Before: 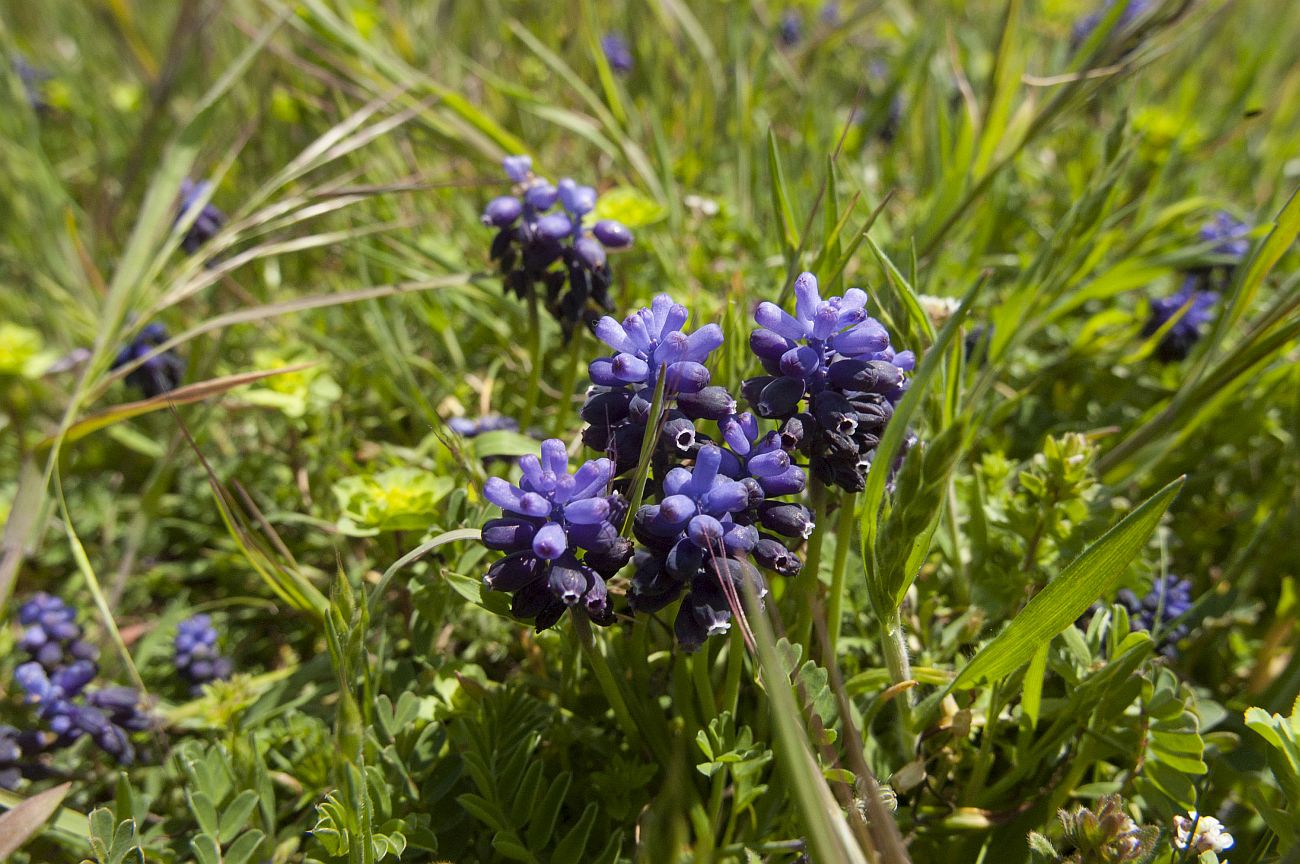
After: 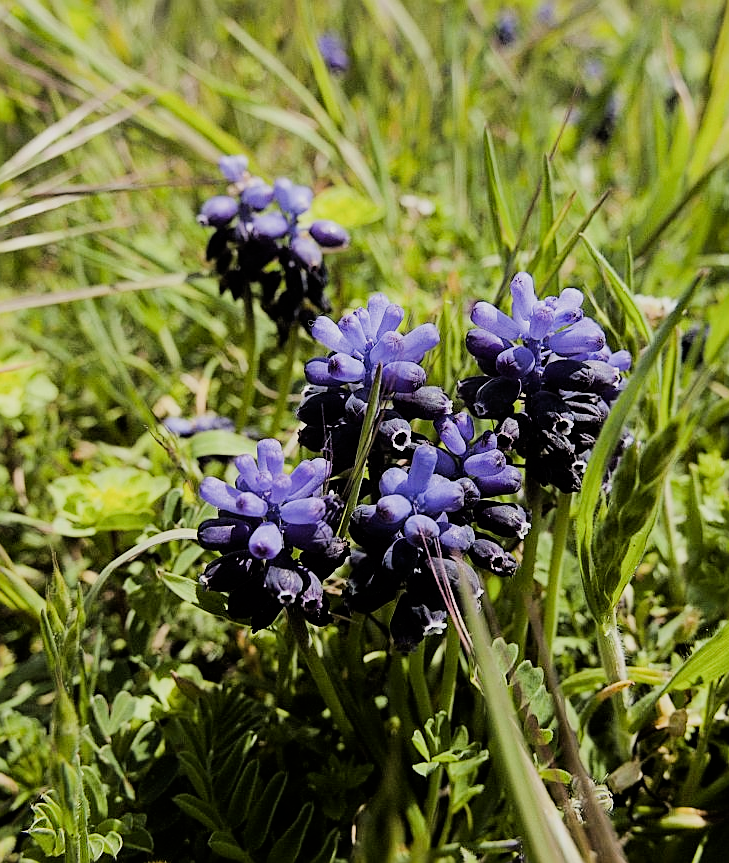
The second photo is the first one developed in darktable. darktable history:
exposure: exposure 0.202 EV, compensate highlight preservation false
tone equalizer: -8 EV -0.787 EV, -7 EV -0.691 EV, -6 EV -0.574 EV, -5 EV -0.381 EV, -3 EV 0.401 EV, -2 EV 0.6 EV, -1 EV 0.694 EV, +0 EV 0.73 EV, edges refinement/feathering 500, mask exposure compensation -1.57 EV, preserve details no
sharpen: on, module defaults
crop: left 21.922%, right 21.977%, bottom 0.014%
filmic rgb: black relative exposure -6.08 EV, white relative exposure 6.96 EV, hardness 2.23
